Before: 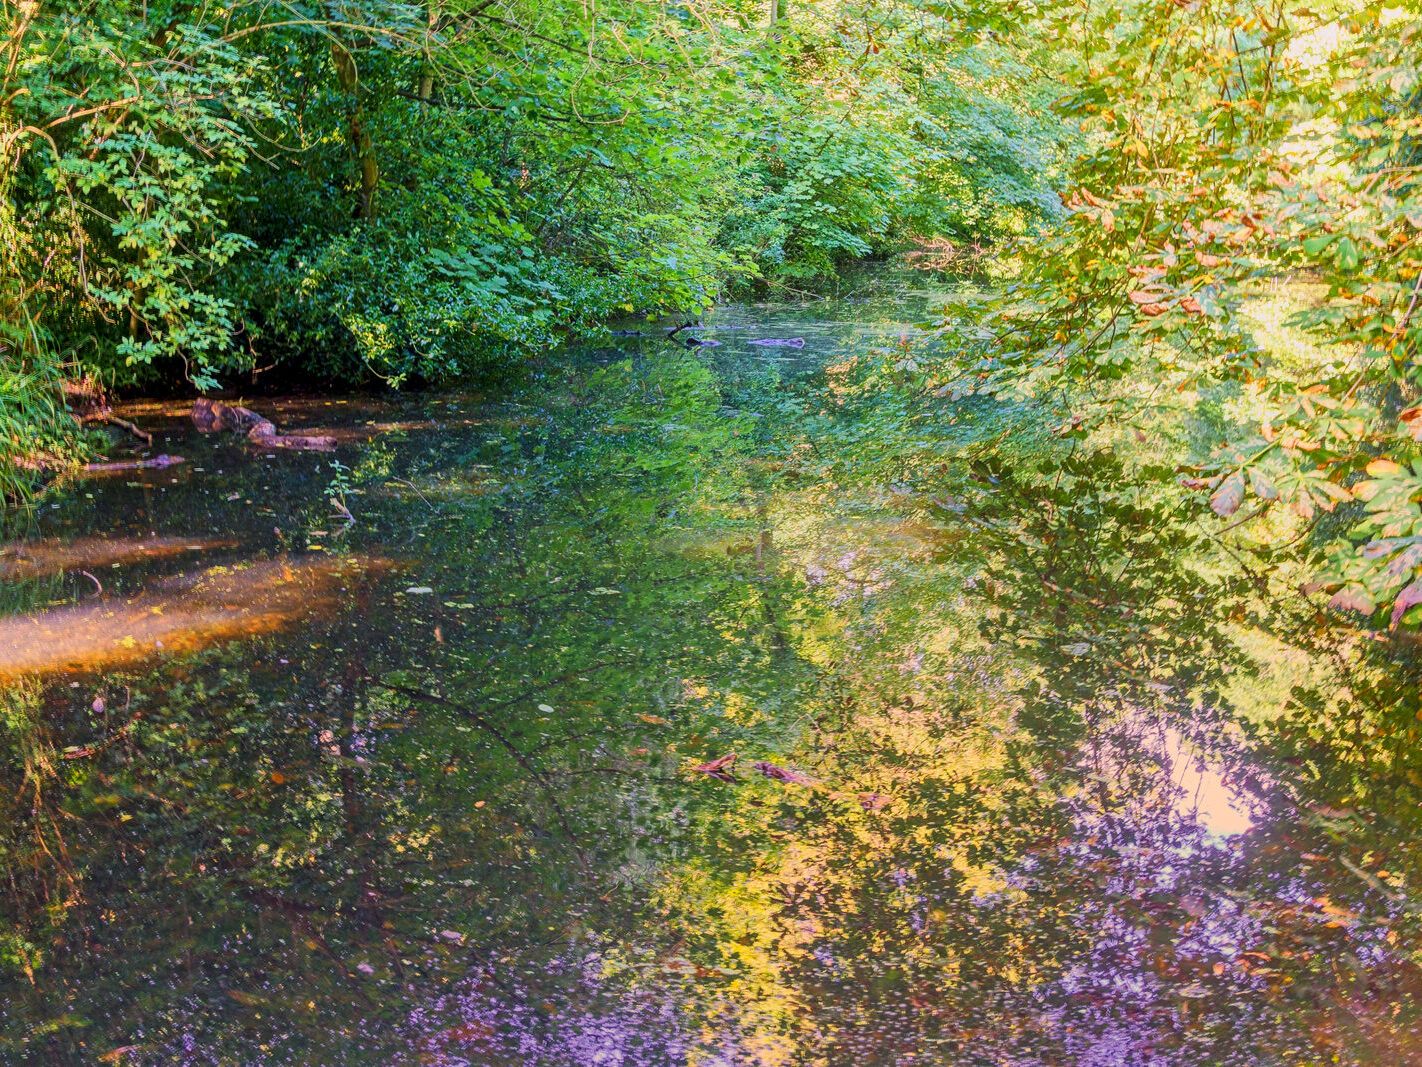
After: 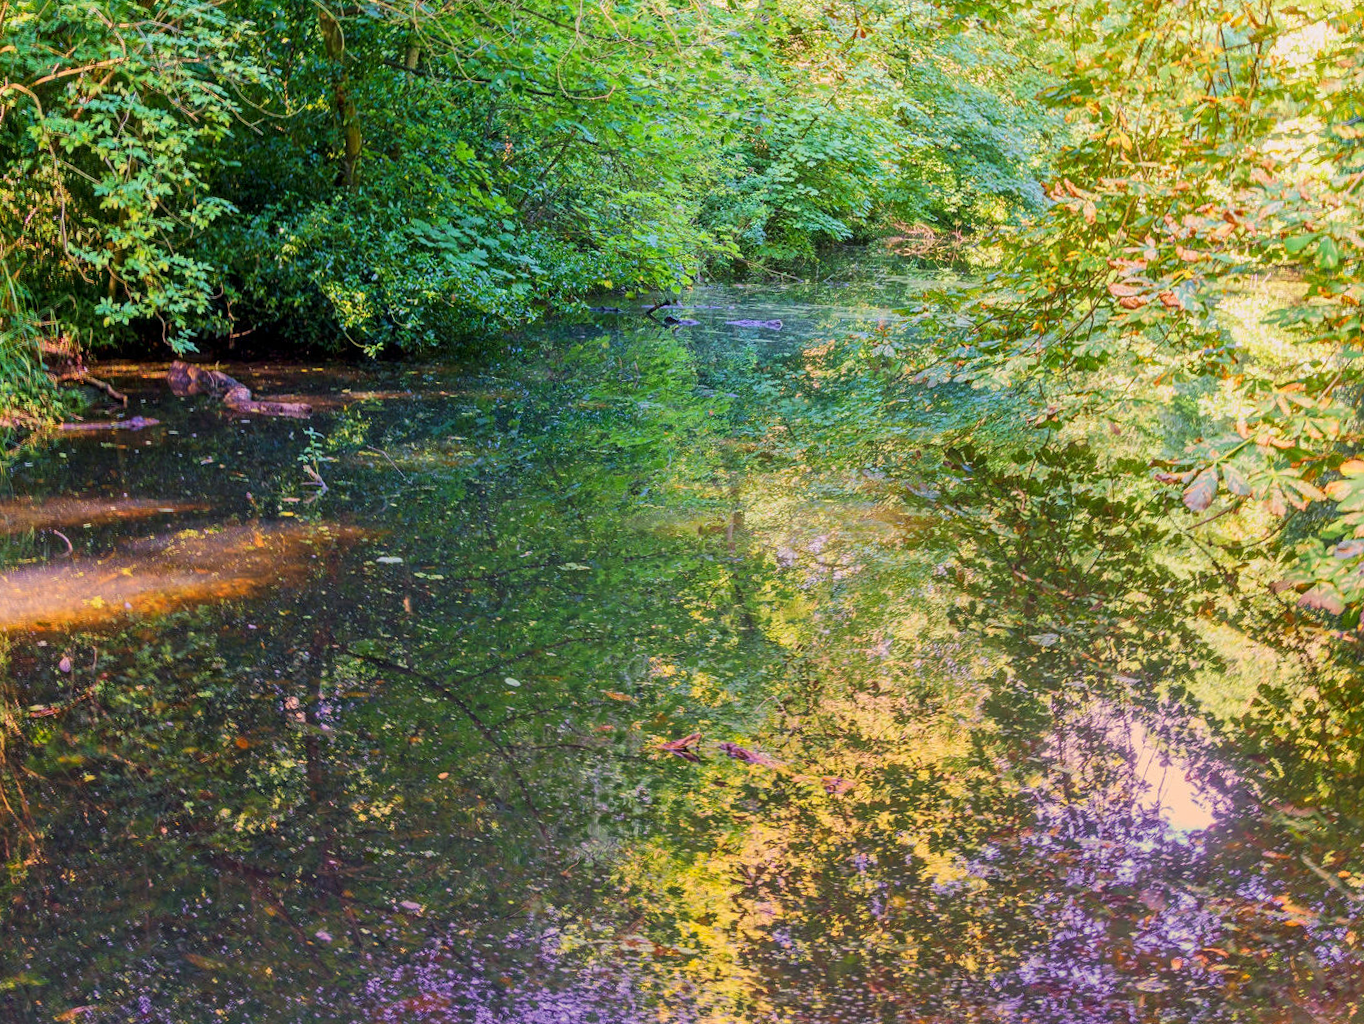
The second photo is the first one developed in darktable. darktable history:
tone equalizer: edges refinement/feathering 500, mask exposure compensation -1.57 EV, preserve details no
crop and rotate: angle -1.82°
